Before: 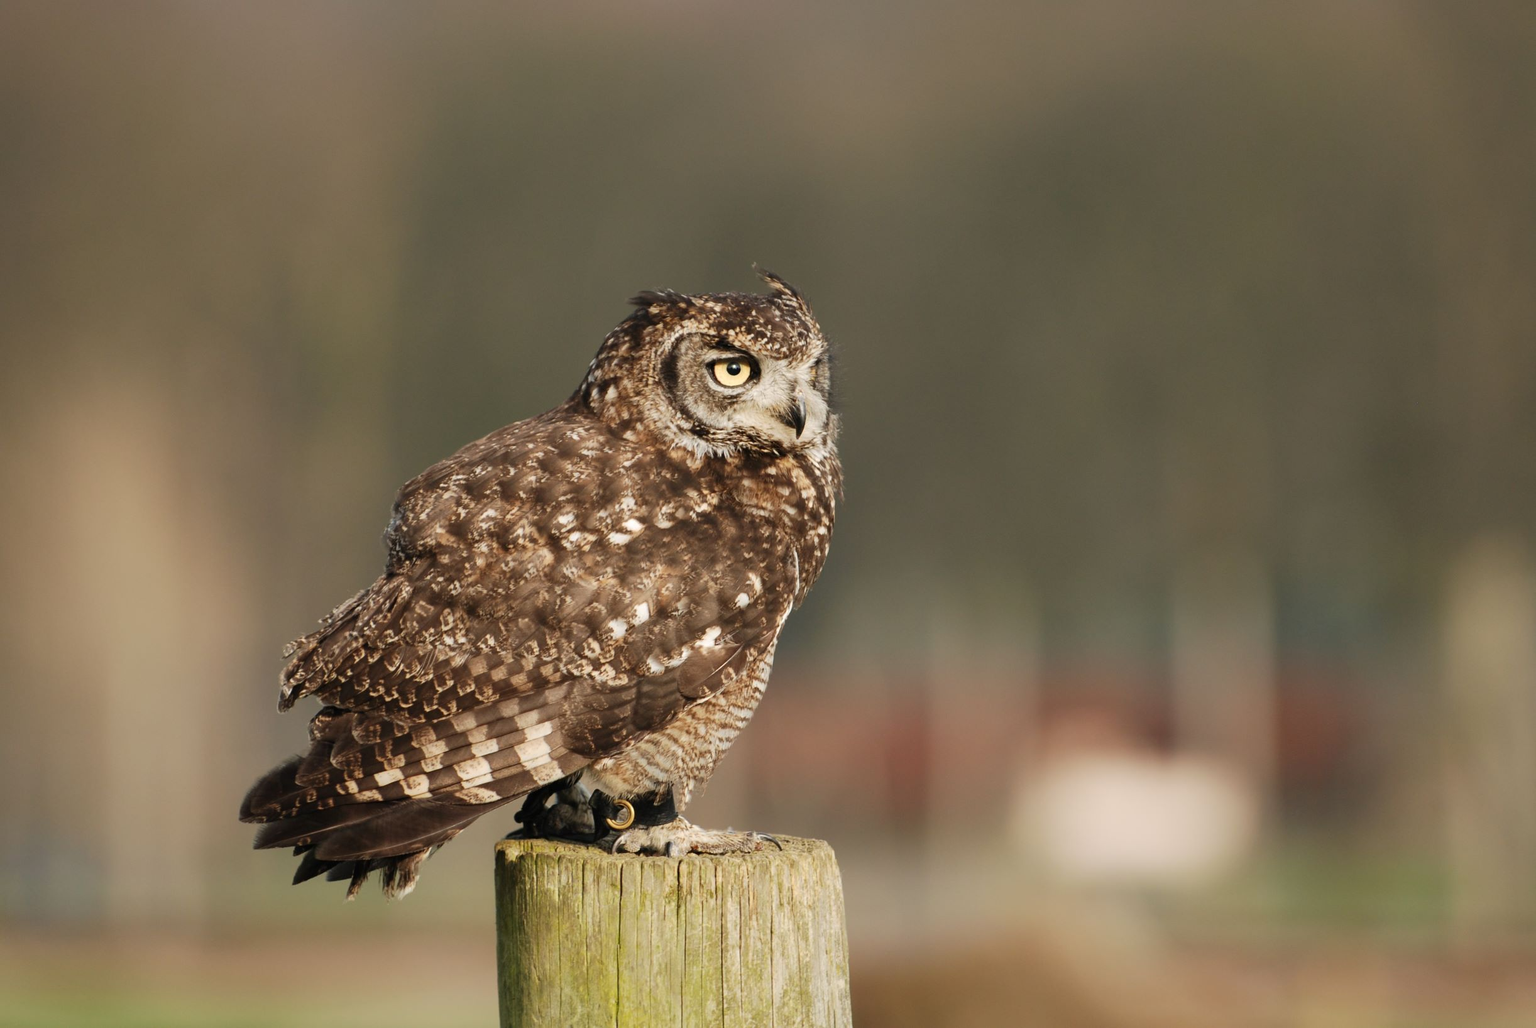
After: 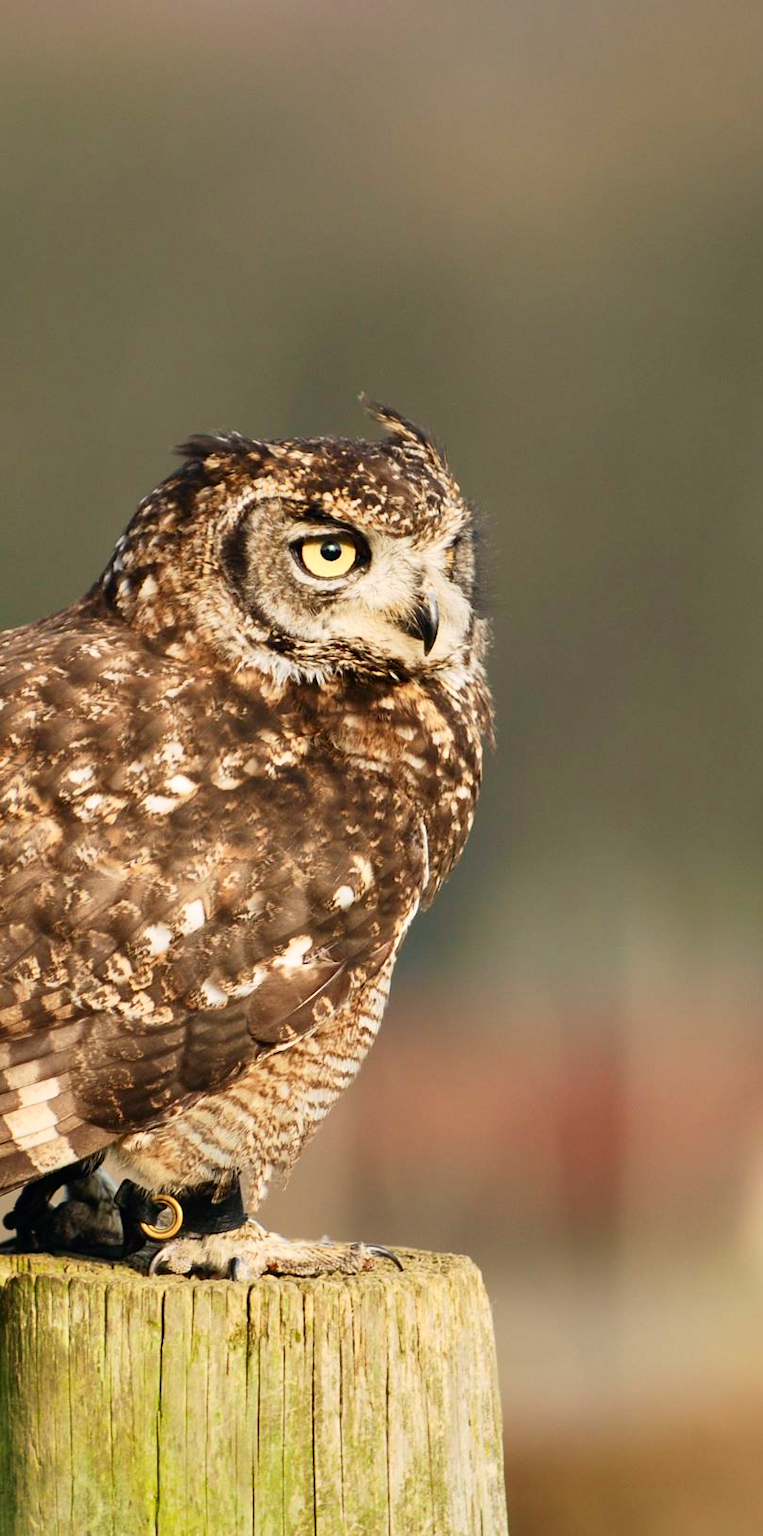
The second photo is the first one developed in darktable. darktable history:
rgb levels: preserve colors max RGB
crop: left 33.36%, right 33.36%
shadows and highlights: shadows 12, white point adjustment 1.2, soften with gaussian
tone curve: curves: ch0 [(0, 0) (0.051, 0.03) (0.096, 0.071) (0.243, 0.246) (0.461, 0.515) (0.605, 0.692) (0.761, 0.85) (0.881, 0.933) (1, 0.984)]; ch1 [(0, 0) (0.1, 0.038) (0.318, 0.243) (0.431, 0.384) (0.488, 0.475) (0.499, 0.499) (0.534, 0.546) (0.567, 0.592) (0.601, 0.632) (0.734, 0.809) (1, 1)]; ch2 [(0, 0) (0.297, 0.257) (0.414, 0.379) (0.453, 0.45) (0.479, 0.483) (0.504, 0.499) (0.52, 0.519) (0.541, 0.554) (0.614, 0.652) (0.817, 0.874) (1, 1)], color space Lab, independent channels, preserve colors none
